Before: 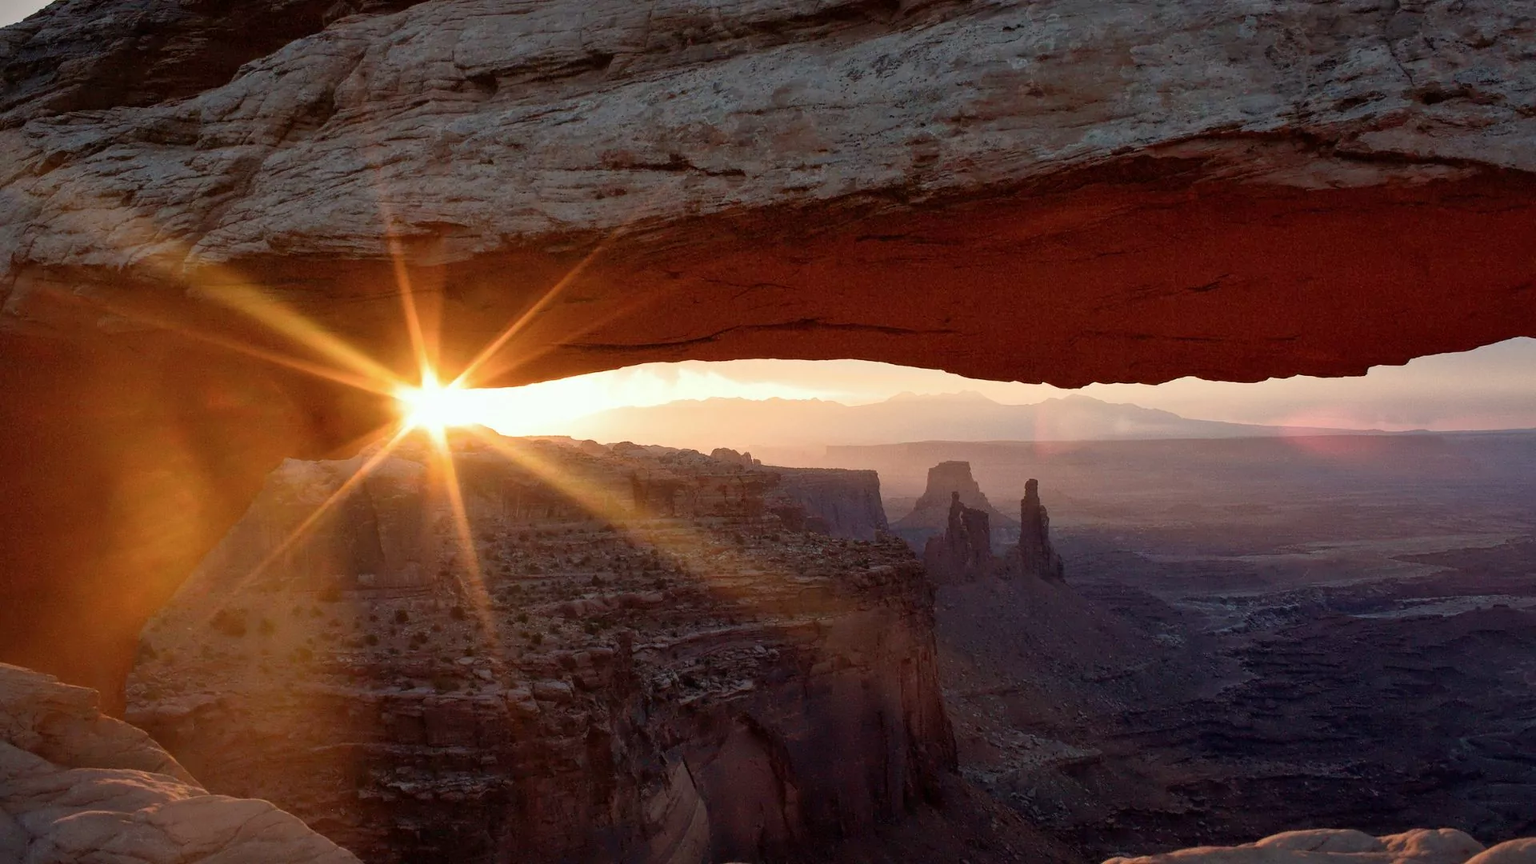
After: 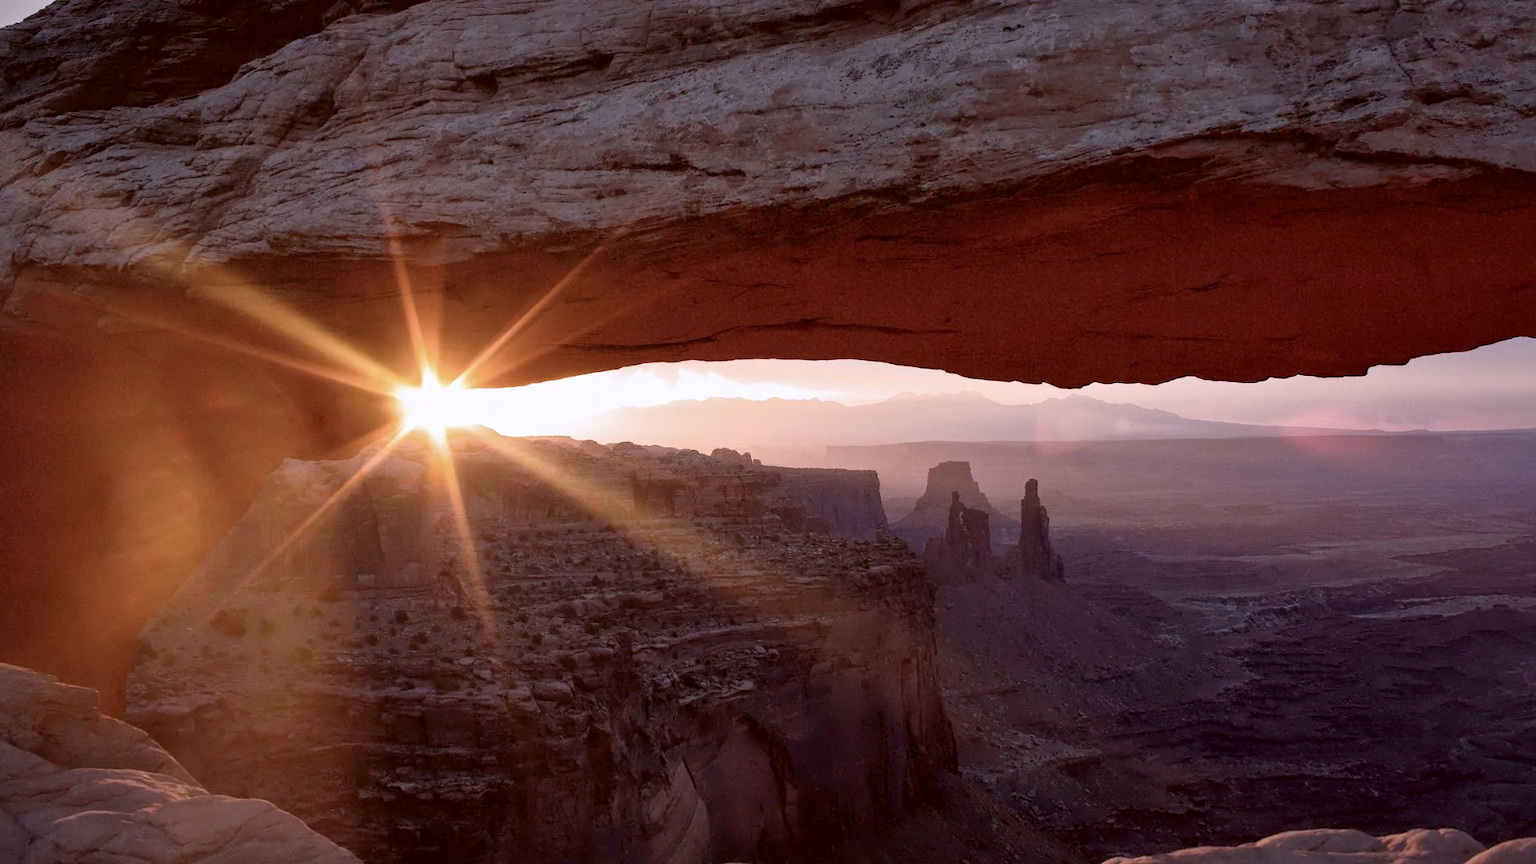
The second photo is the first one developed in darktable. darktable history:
color calibration: illuminant custom, x 0.39, y 0.392, temperature 3856.94 K
color correction: highlights a* 10.21, highlights b* 9.79, shadows a* 8.61, shadows b* 7.88, saturation 0.8
tone equalizer: on, module defaults
